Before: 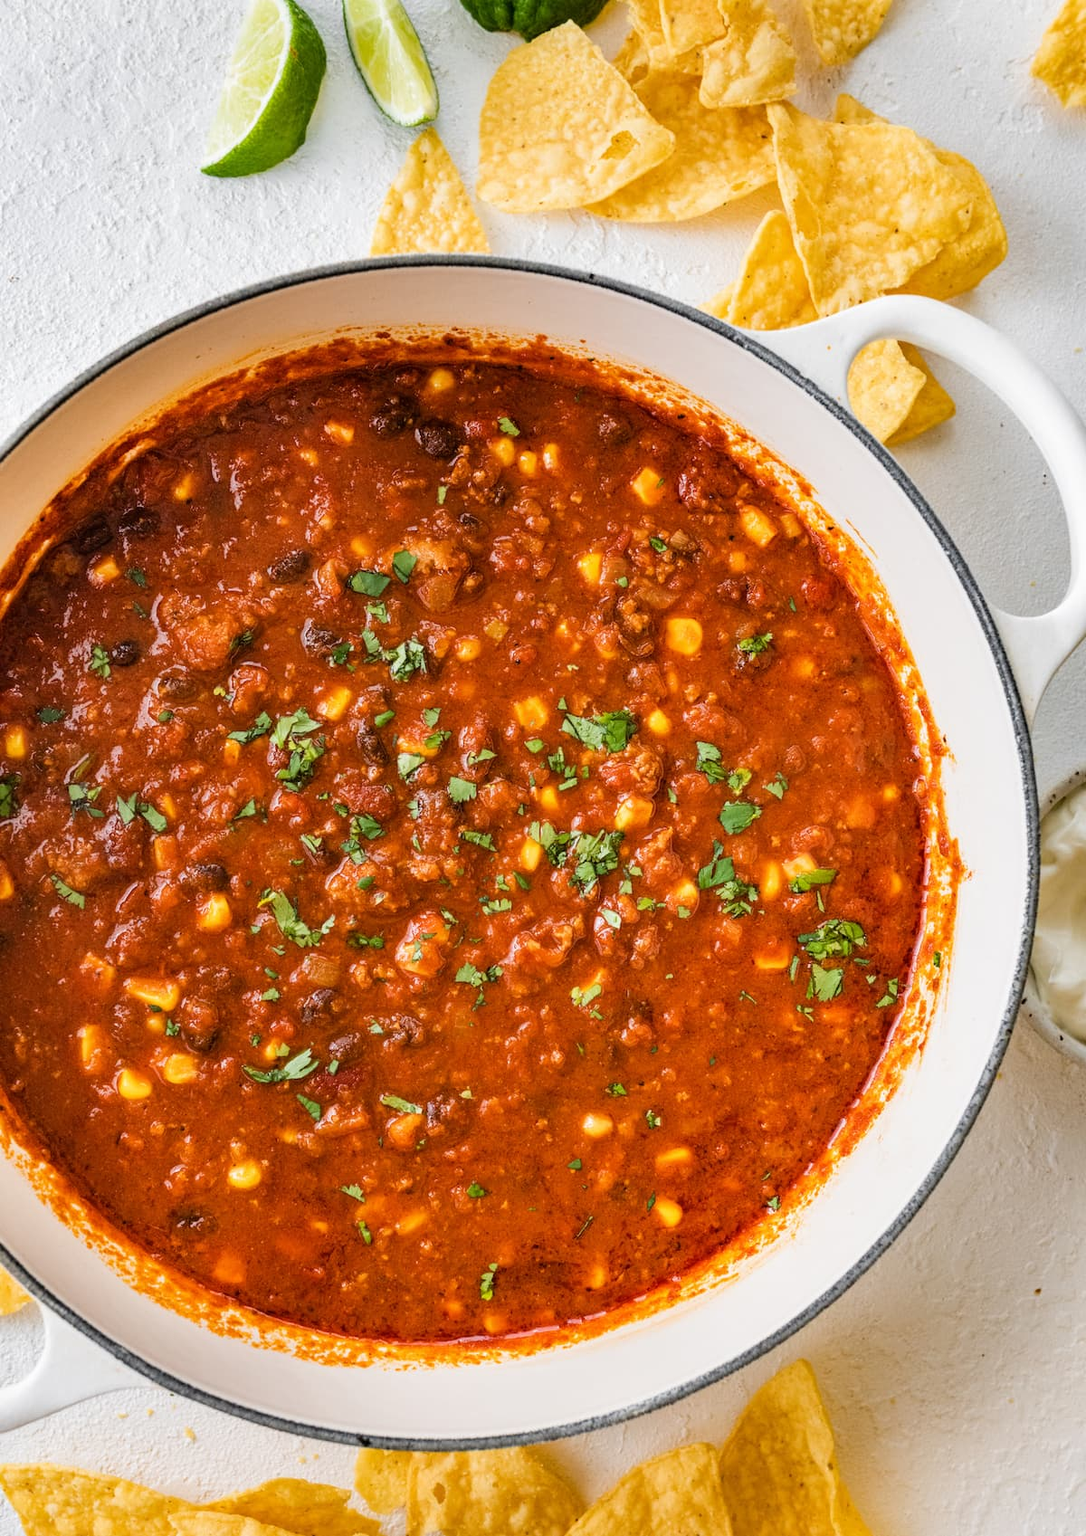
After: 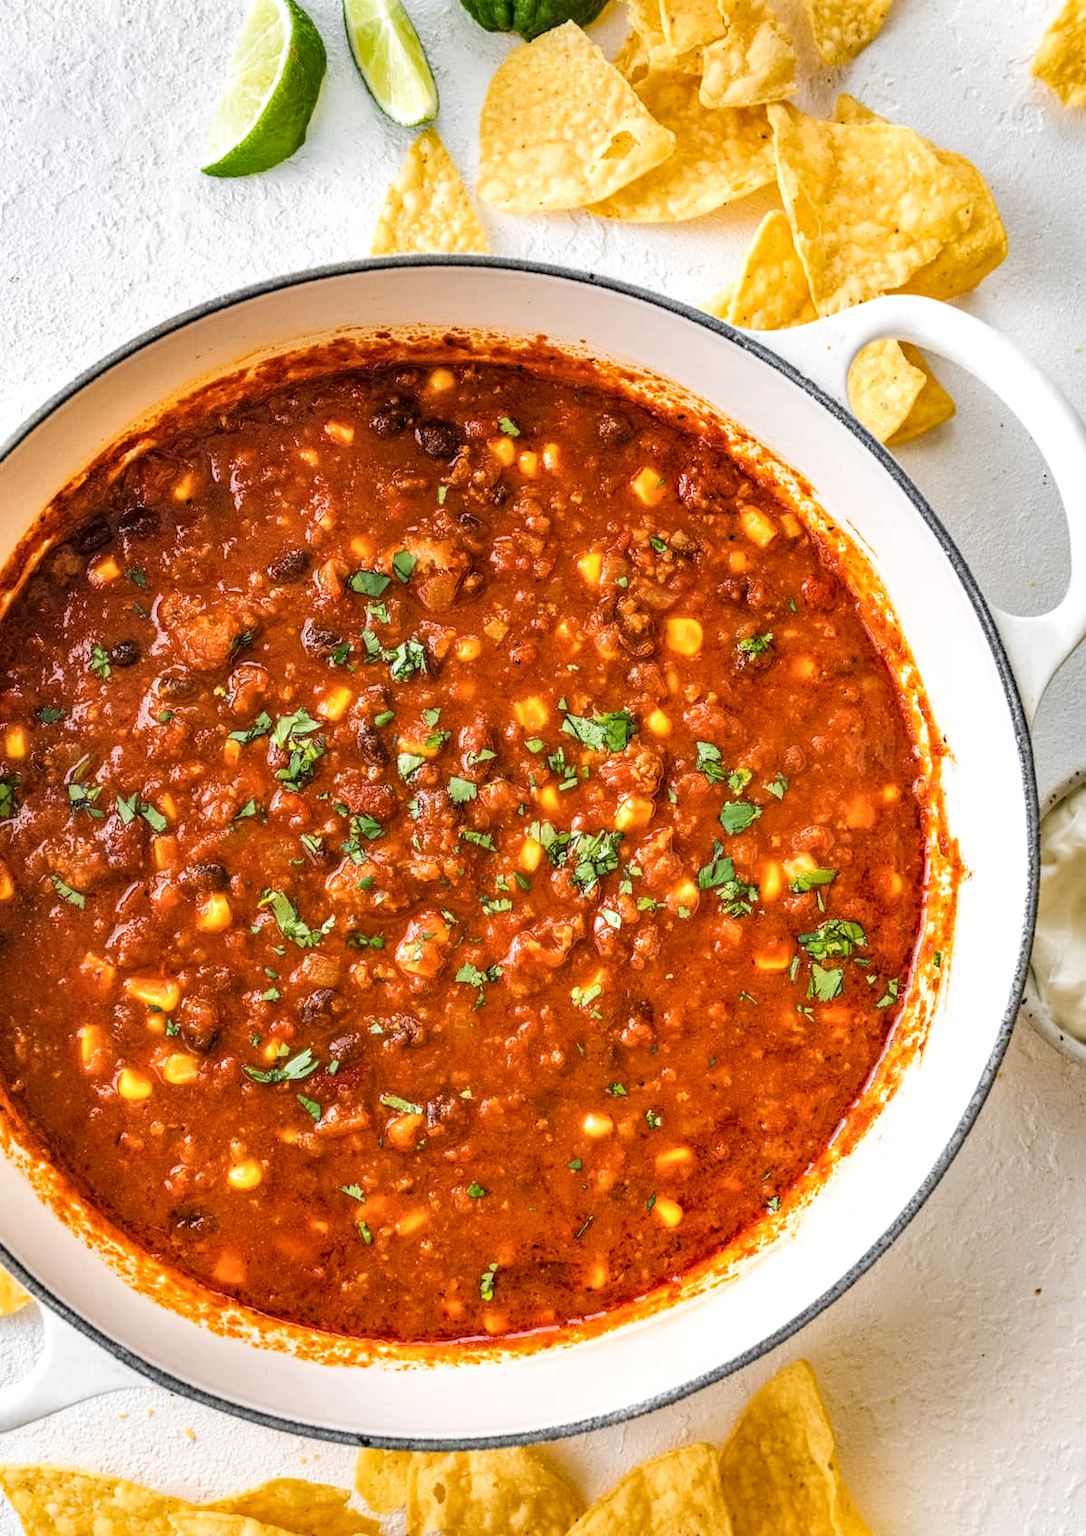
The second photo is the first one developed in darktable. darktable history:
local contrast: on, module defaults
exposure: exposure 0.203 EV, compensate exposure bias true, compensate highlight preservation false
